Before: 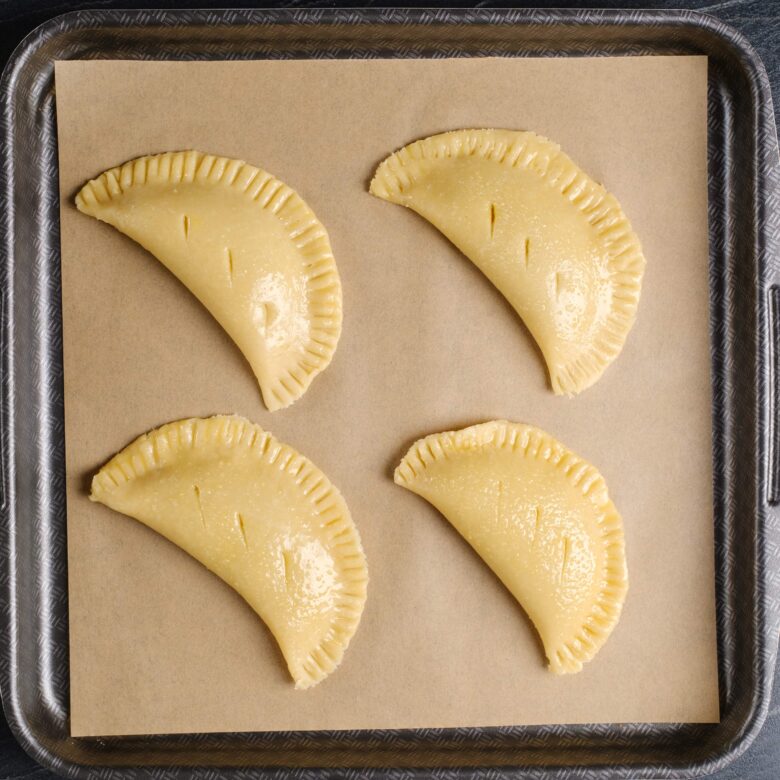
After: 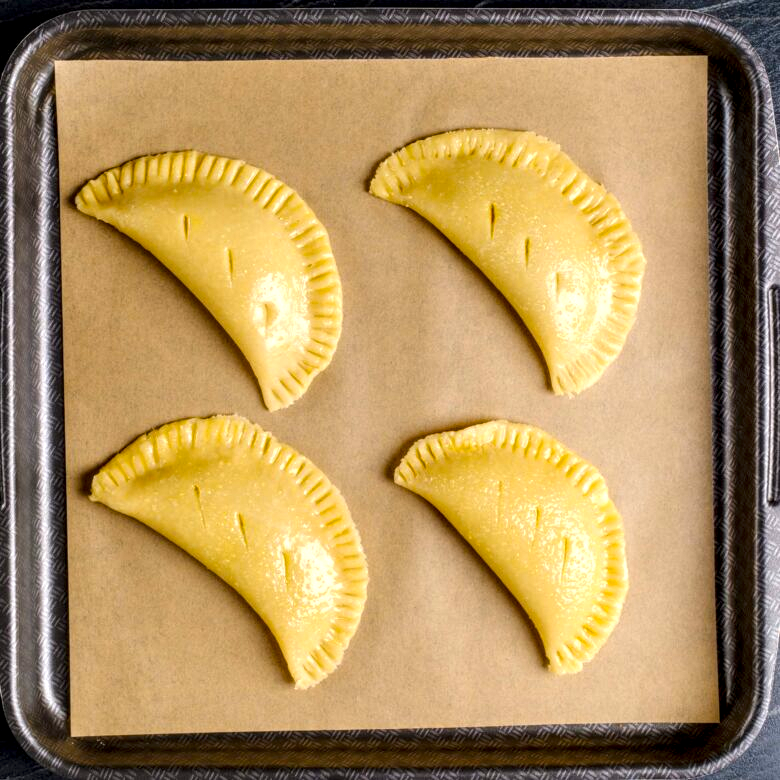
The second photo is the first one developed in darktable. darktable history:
local contrast: highlights 60%, shadows 60%, detail 160%
color balance rgb: linear chroma grading › global chroma 13.3%, global vibrance 41.49%
